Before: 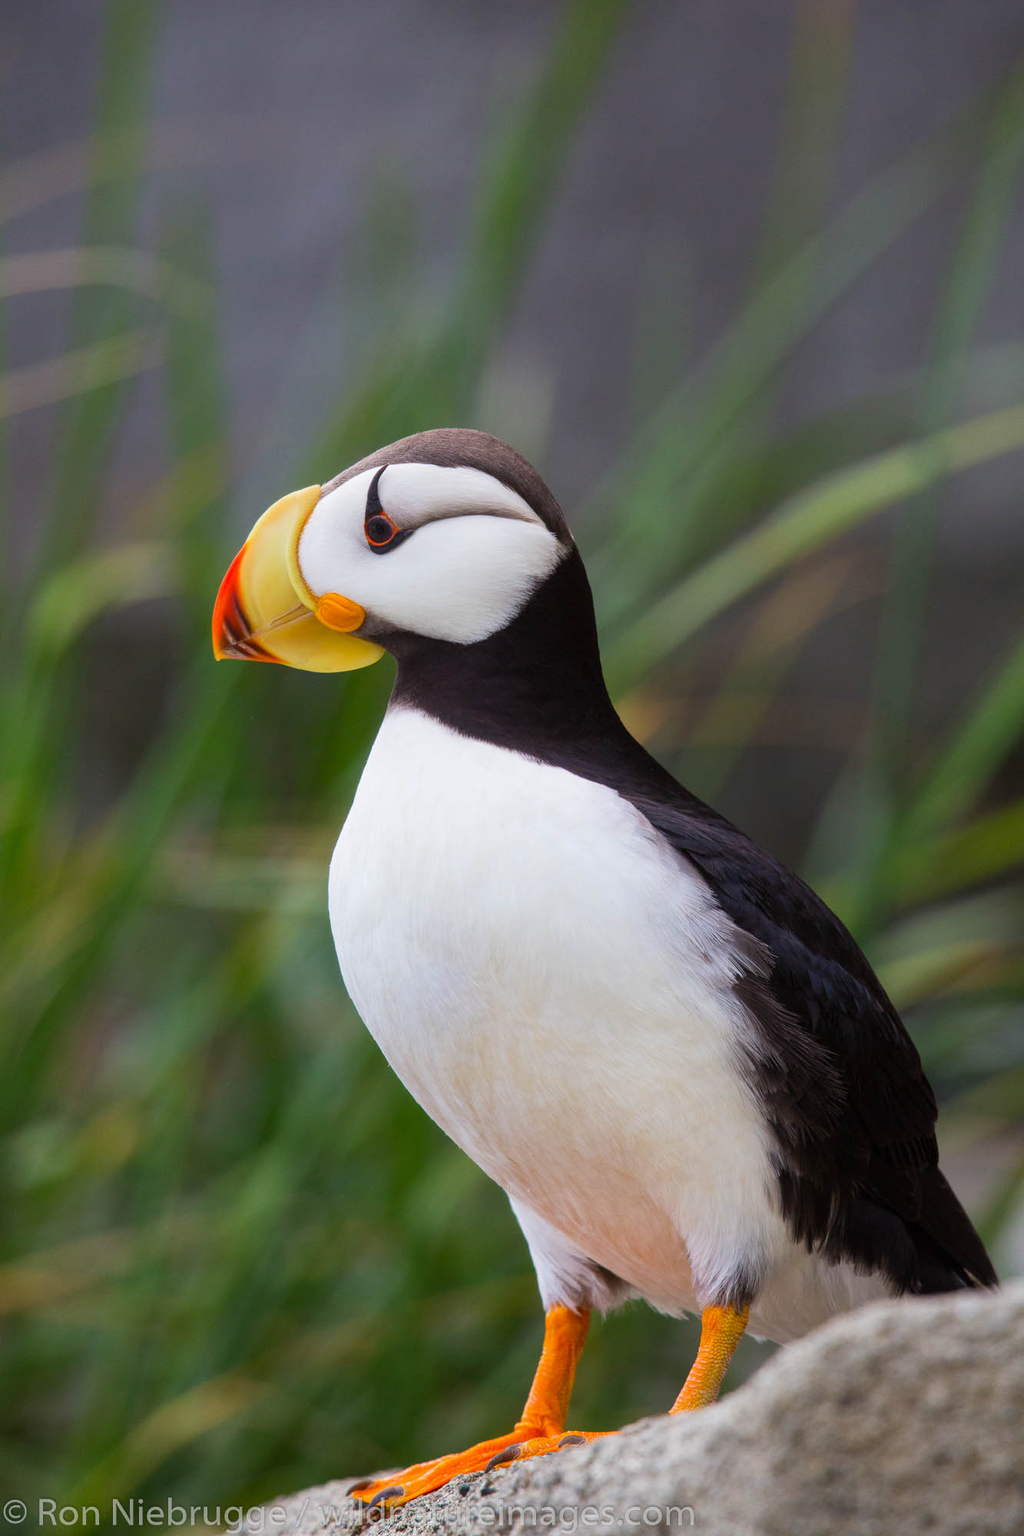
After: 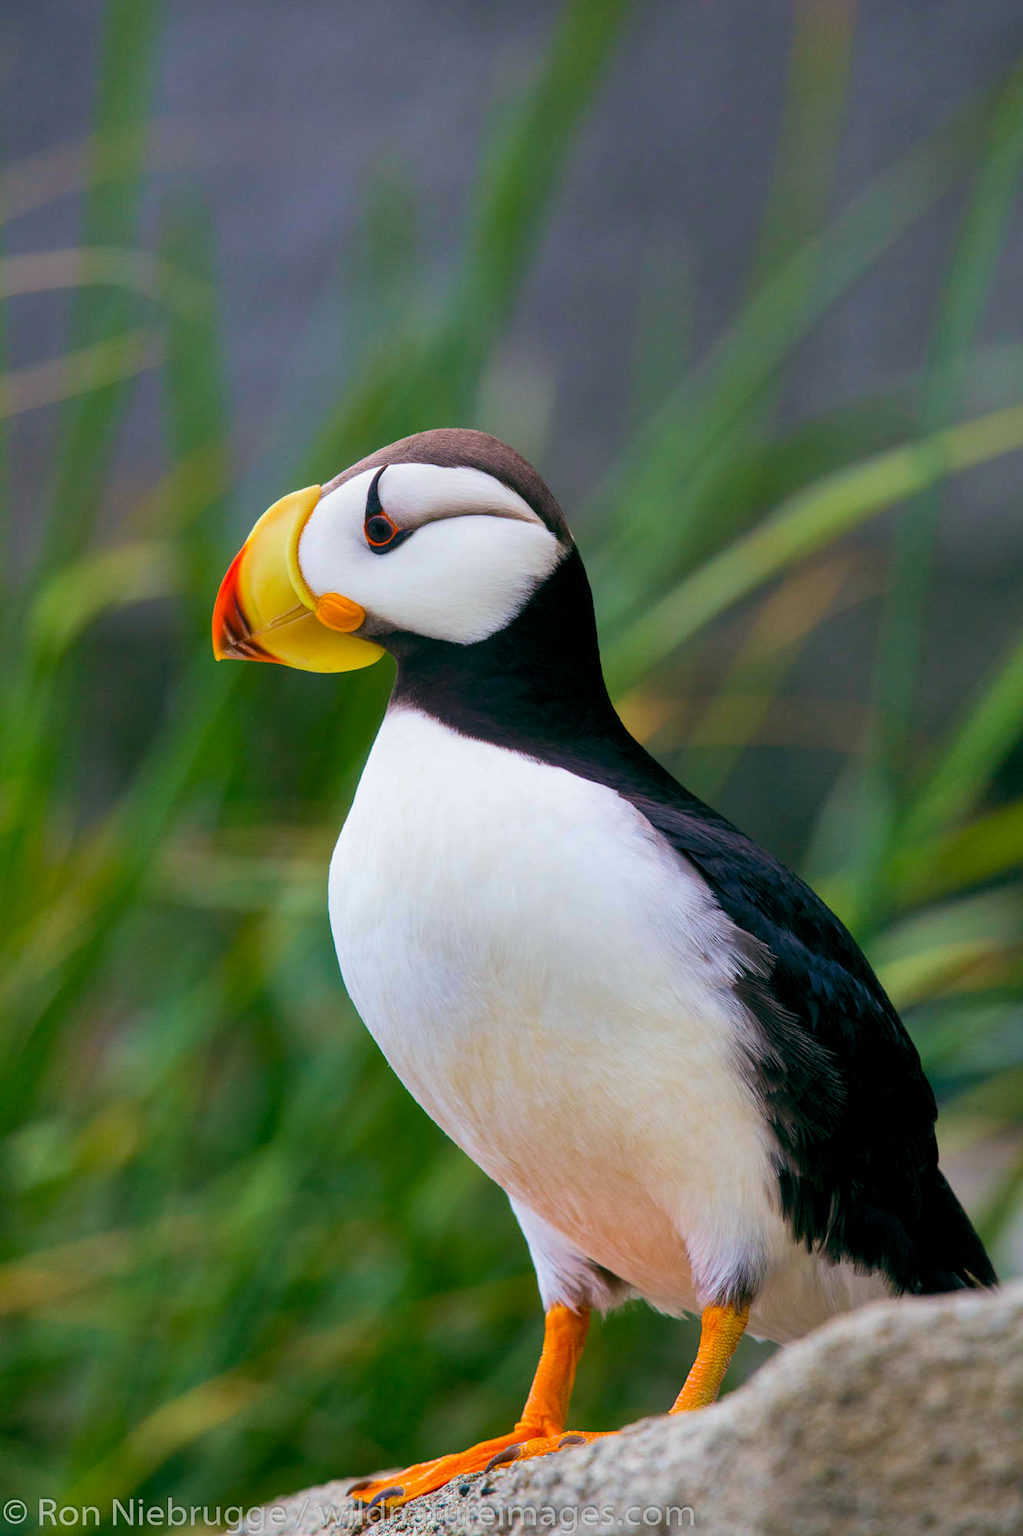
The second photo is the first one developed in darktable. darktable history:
velvia: on, module defaults
color balance rgb: global offset › luminance -0.349%, global offset › chroma 0.116%, global offset › hue 167.08°, perceptual saturation grading › global saturation 15.111%, global vibrance 15.03%
shadows and highlights: low approximation 0.01, soften with gaussian
